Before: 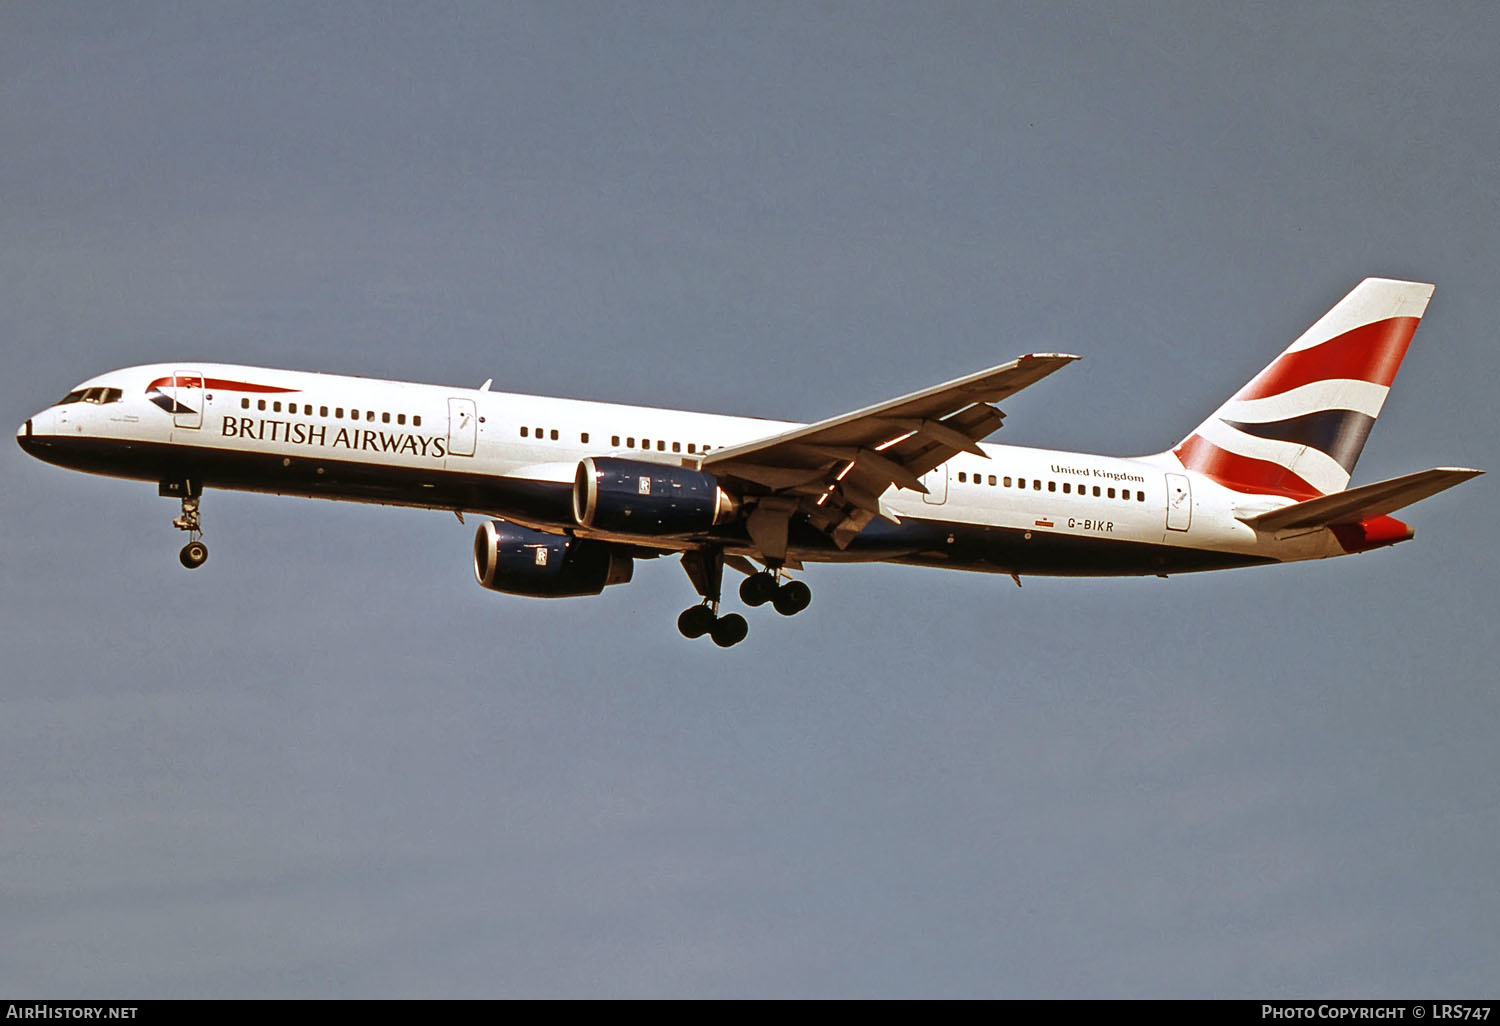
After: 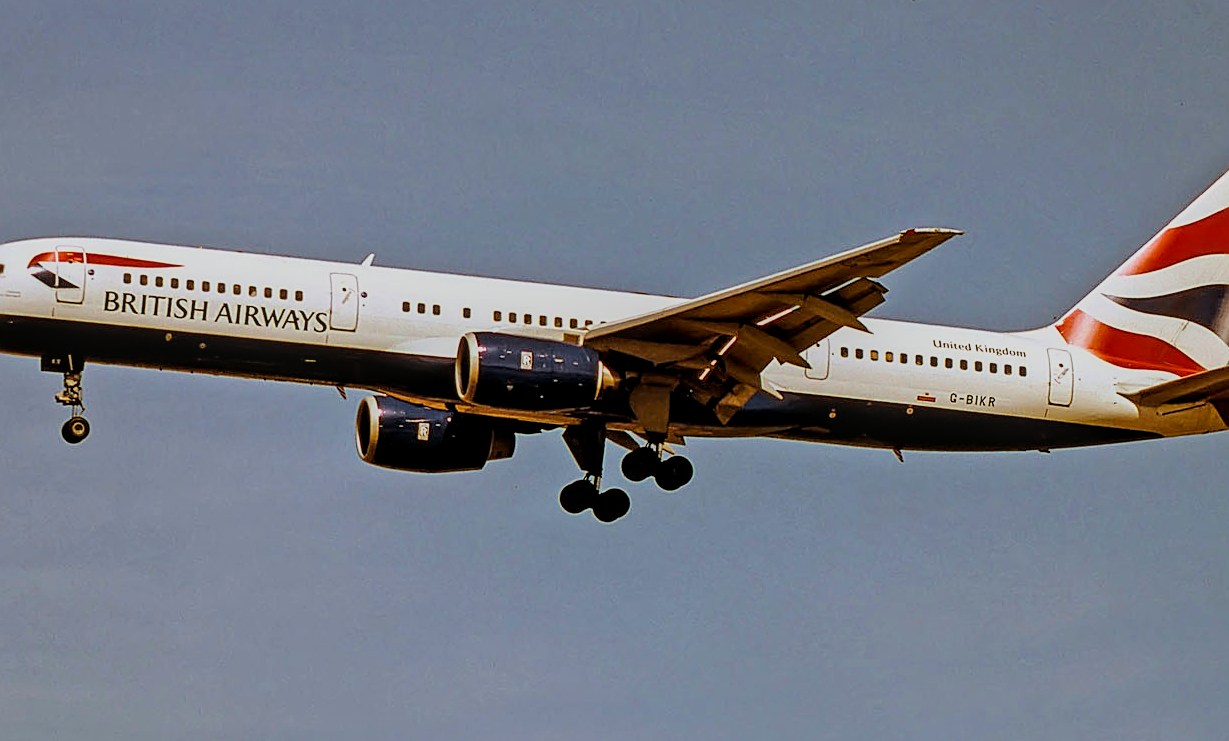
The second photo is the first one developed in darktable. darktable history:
crop: left 7.871%, top 12.273%, right 10.159%, bottom 15.448%
local contrast: on, module defaults
sharpen: on, module defaults
exposure: black level correction 0.002, compensate highlight preservation false
filmic rgb: black relative exposure -7.65 EV, white relative exposure 4.56 EV, hardness 3.61, contrast 0.996, color science v6 (2022)
color balance rgb: linear chroma grading › global chroma 15.098%, perceptual saturation grading › global saturation 25.632%
